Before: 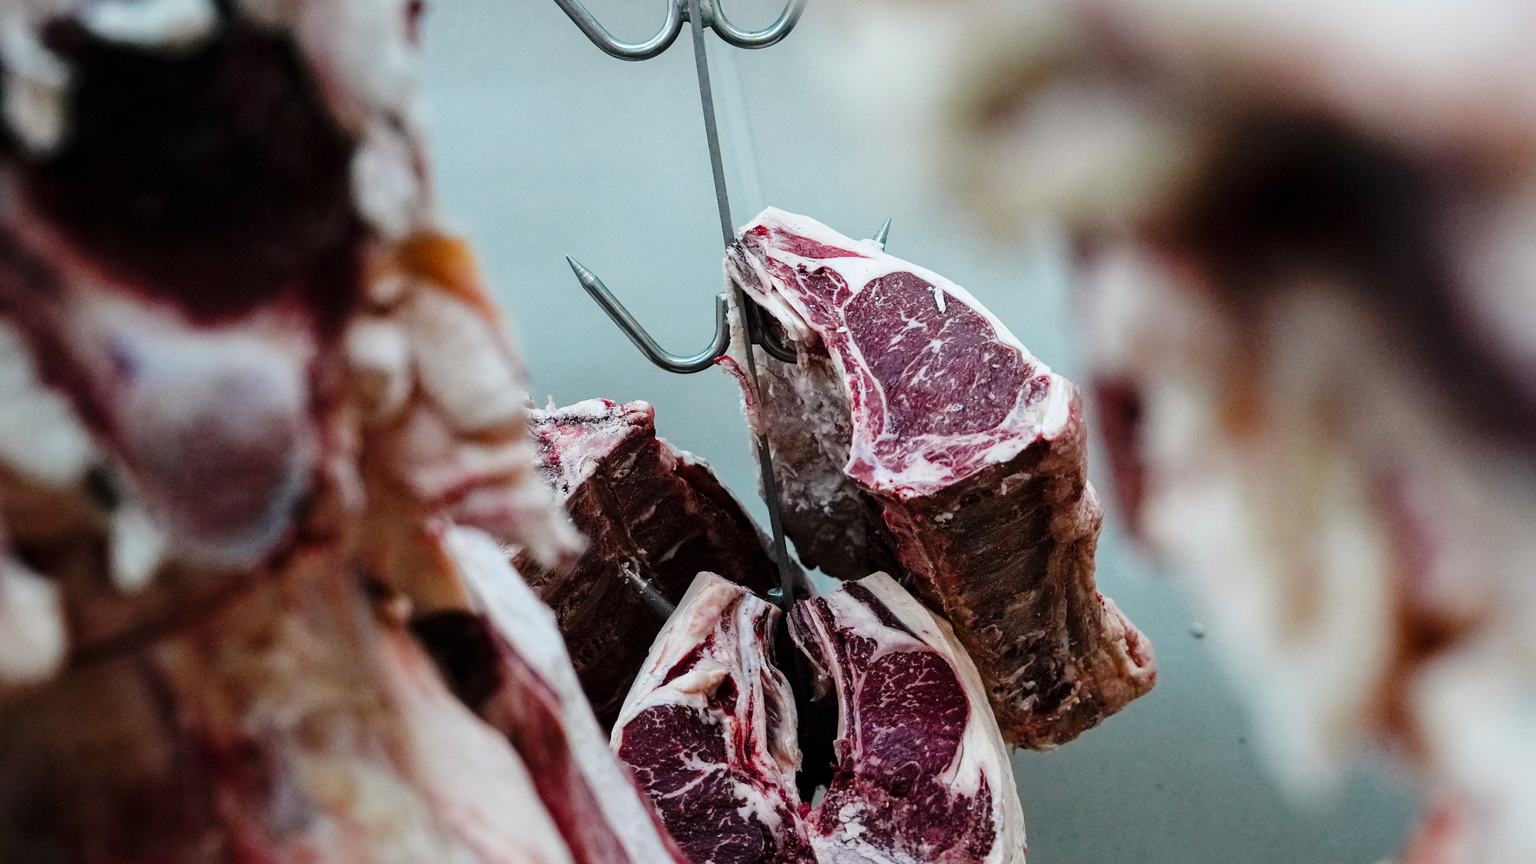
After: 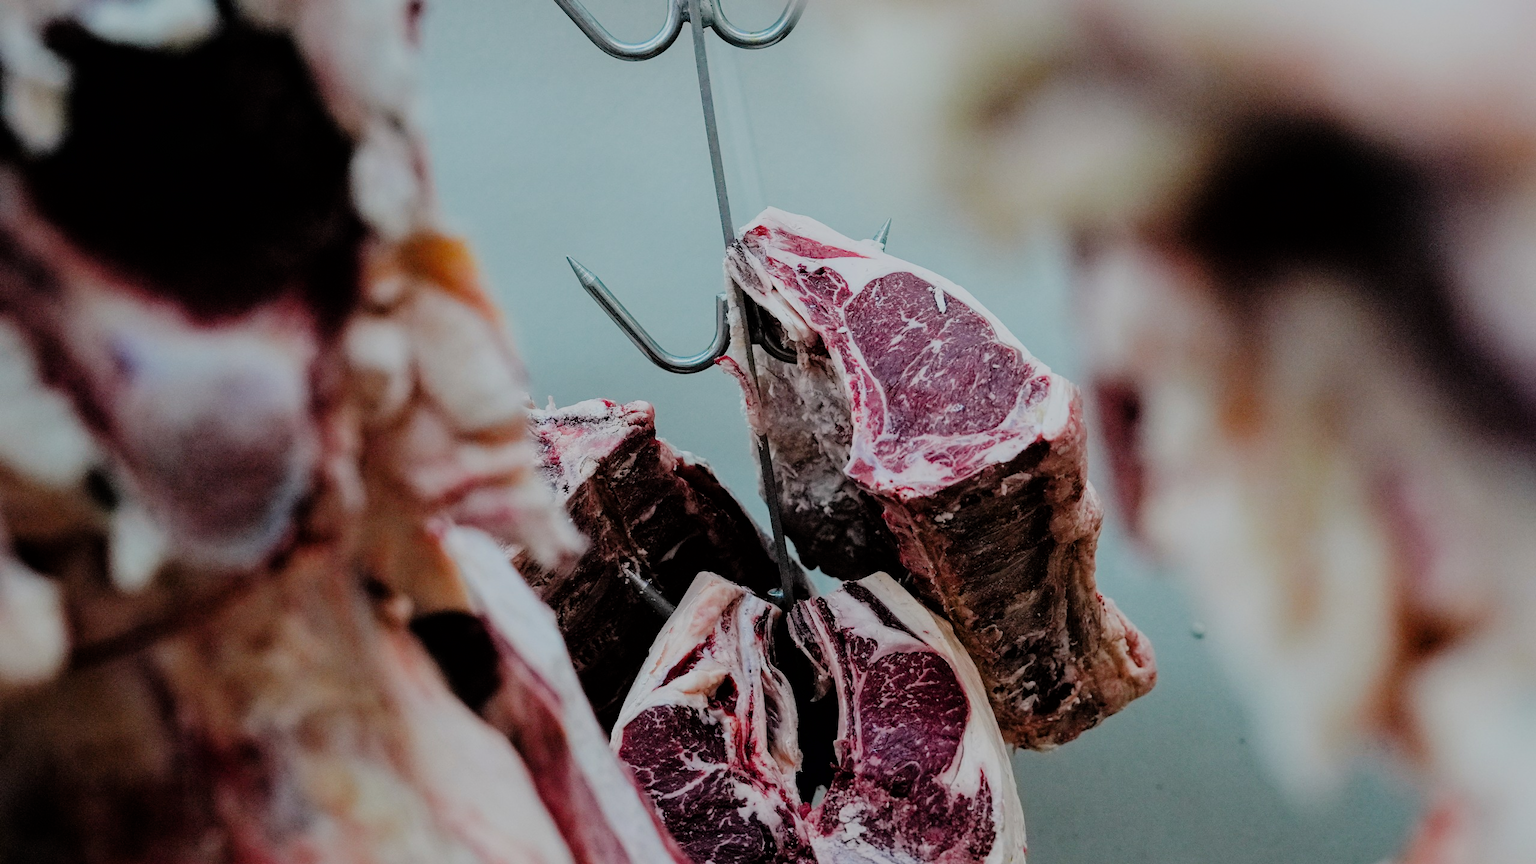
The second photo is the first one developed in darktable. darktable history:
filmic rgb: black relative exposure -6.63 EV, white relative exposure 4.7 EV, hardness 3.11, contrast 0.805, color science v6 (2022)
